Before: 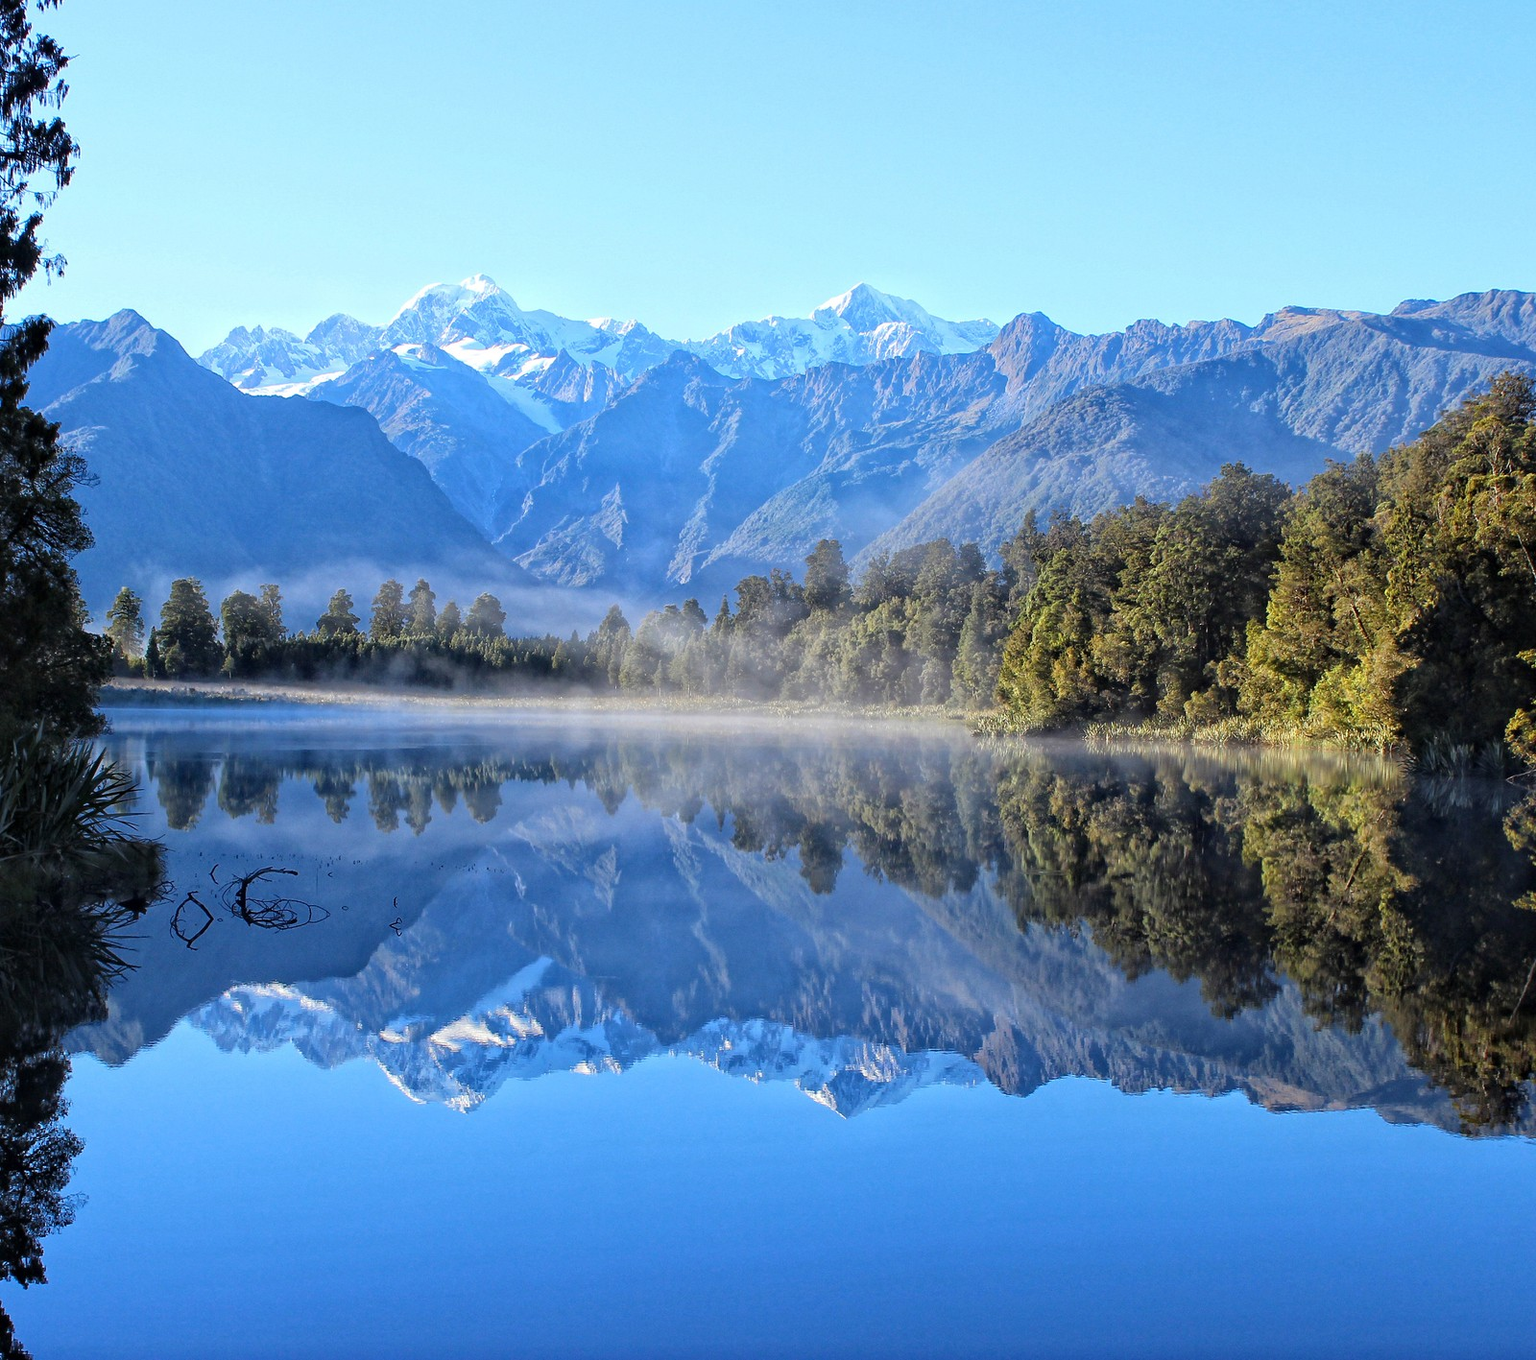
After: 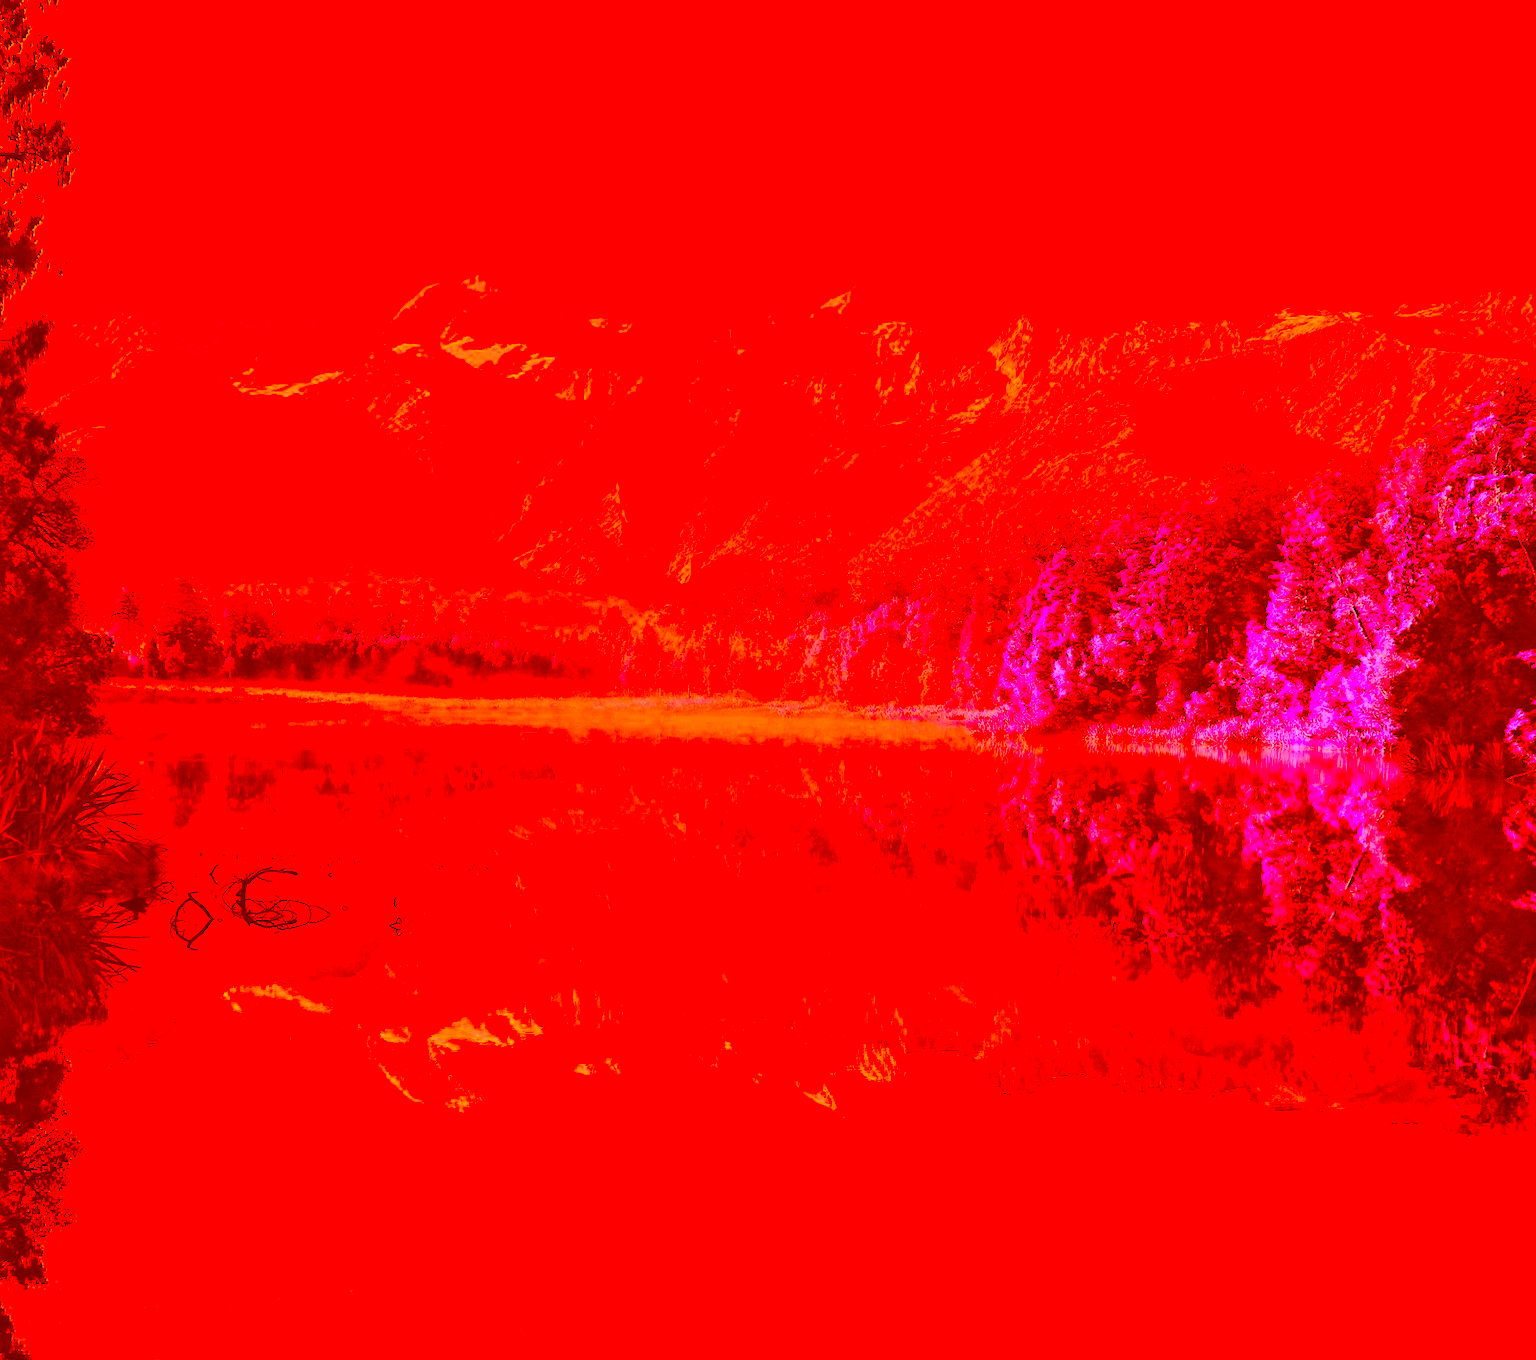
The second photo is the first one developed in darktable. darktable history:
color correction: highlights a* -39.62, highlights b* -39.36, shadows a* -39.22, shadows b* -39.97, saturation -2.98
local contrast: mode bilateral grid, contrast 19, coarseness 18, detail 163%, midtone range 0.2
contrast brightness saturation: contrast 0.393, brightness 0.545
